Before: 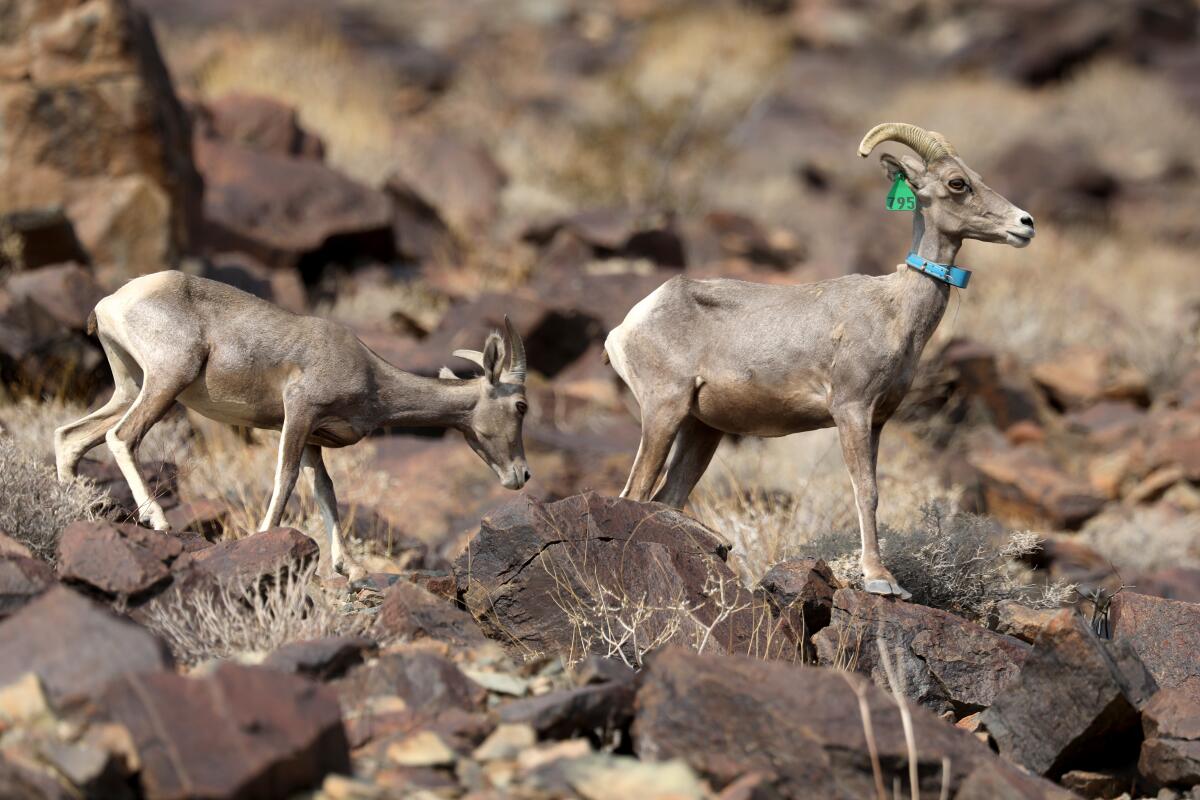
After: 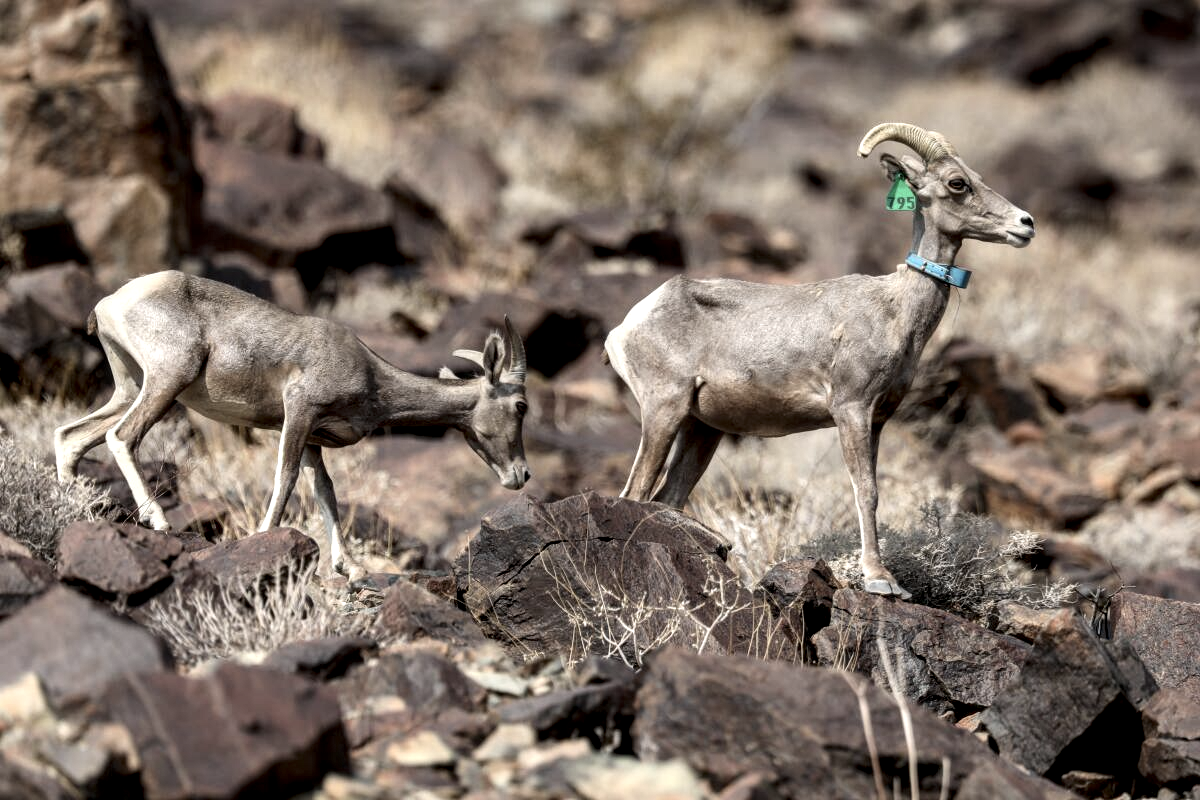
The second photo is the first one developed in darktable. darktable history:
contrast brightness saturation: contrast 0.104, saturation -0.288
local contrast: detail 150%
